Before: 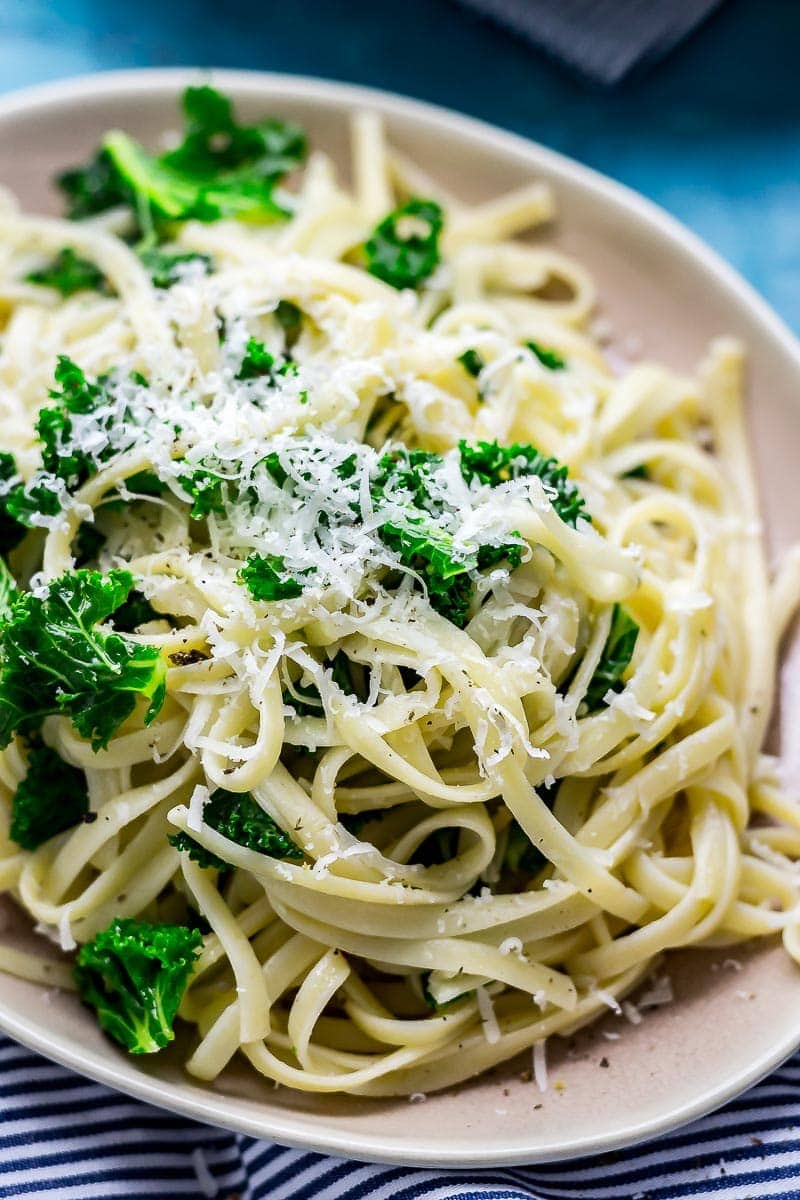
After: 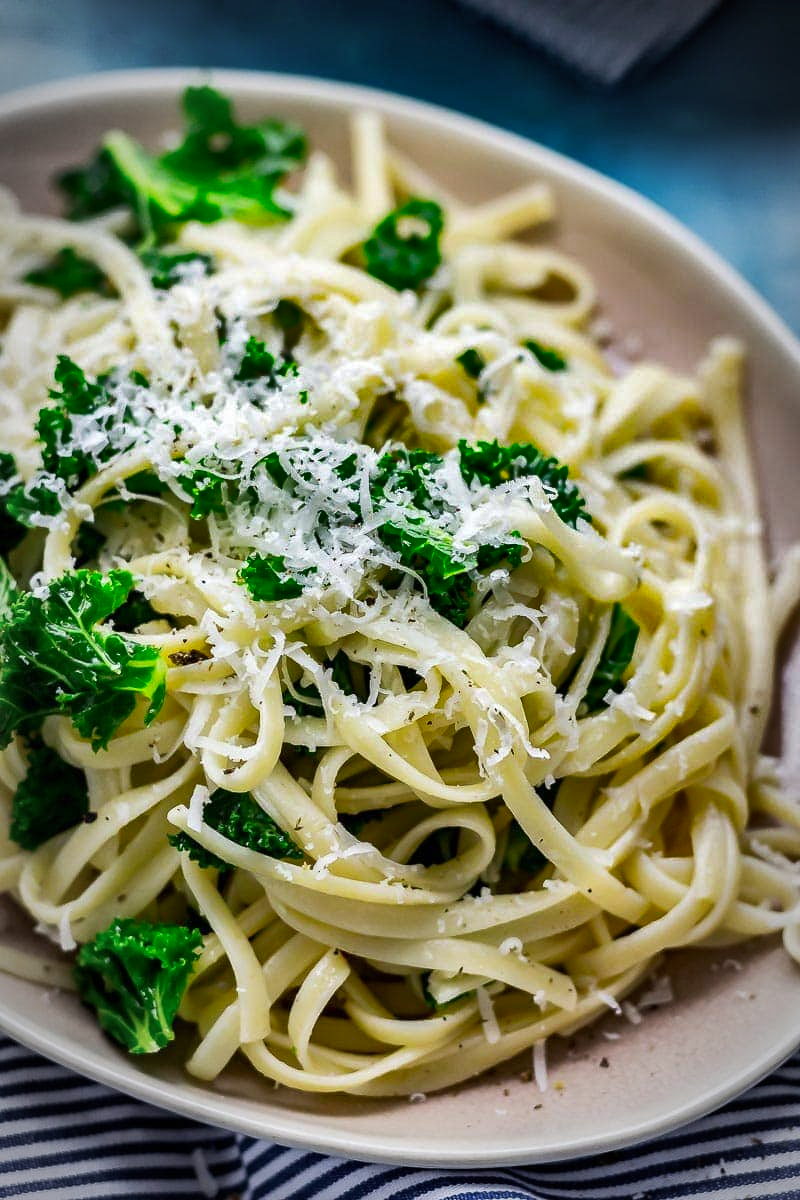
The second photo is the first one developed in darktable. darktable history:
color correction: saturation 1.11
shadows and highlights: shadows 24.5, highlights -78.15, soften with gaussian
vignetting: automatic ratio true
